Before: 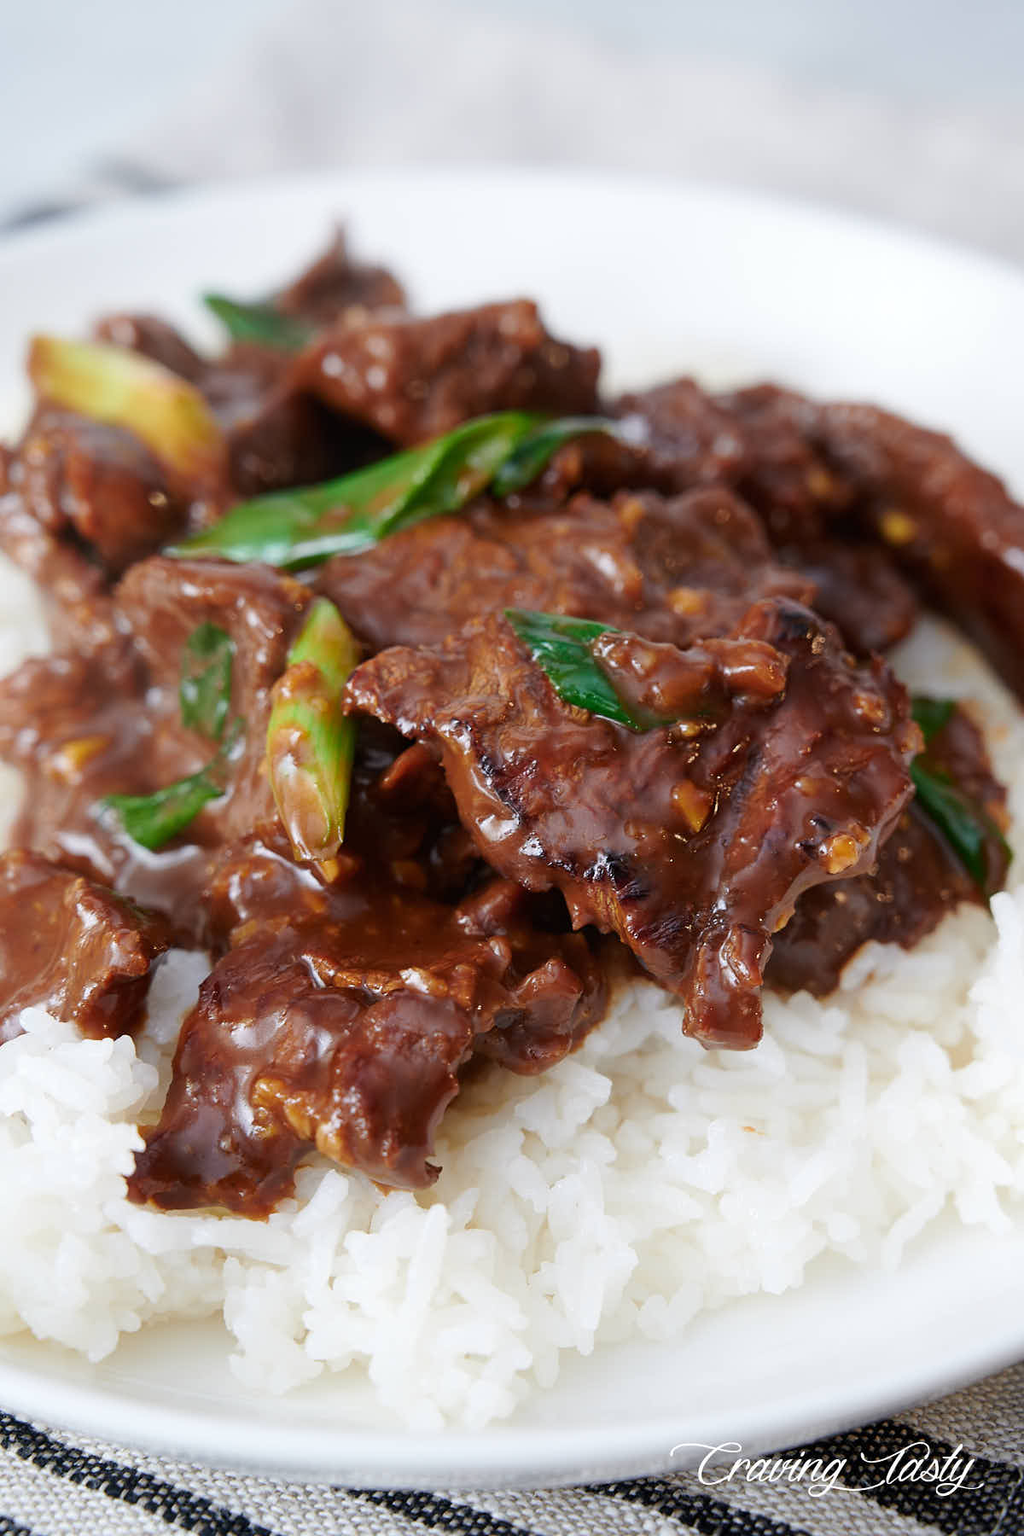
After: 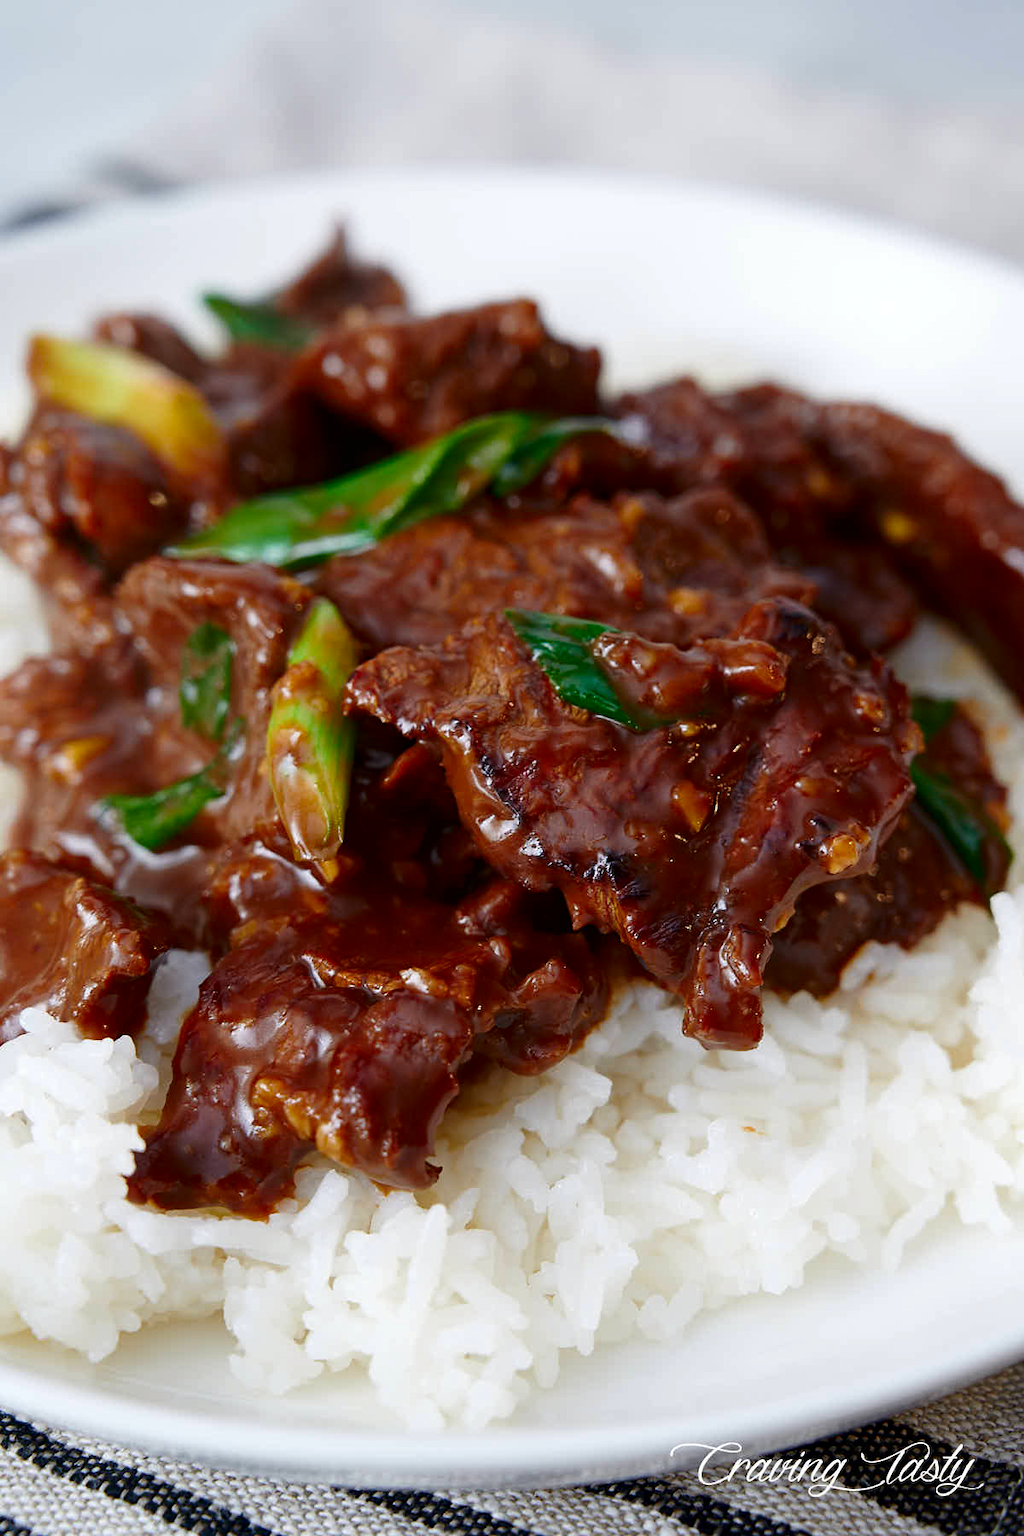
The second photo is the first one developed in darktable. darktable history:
haze removal: compatibility mode true, adaptive false
contrast brightness saturation: contrast 0.068, brightness -0.137, saturation 0.114
